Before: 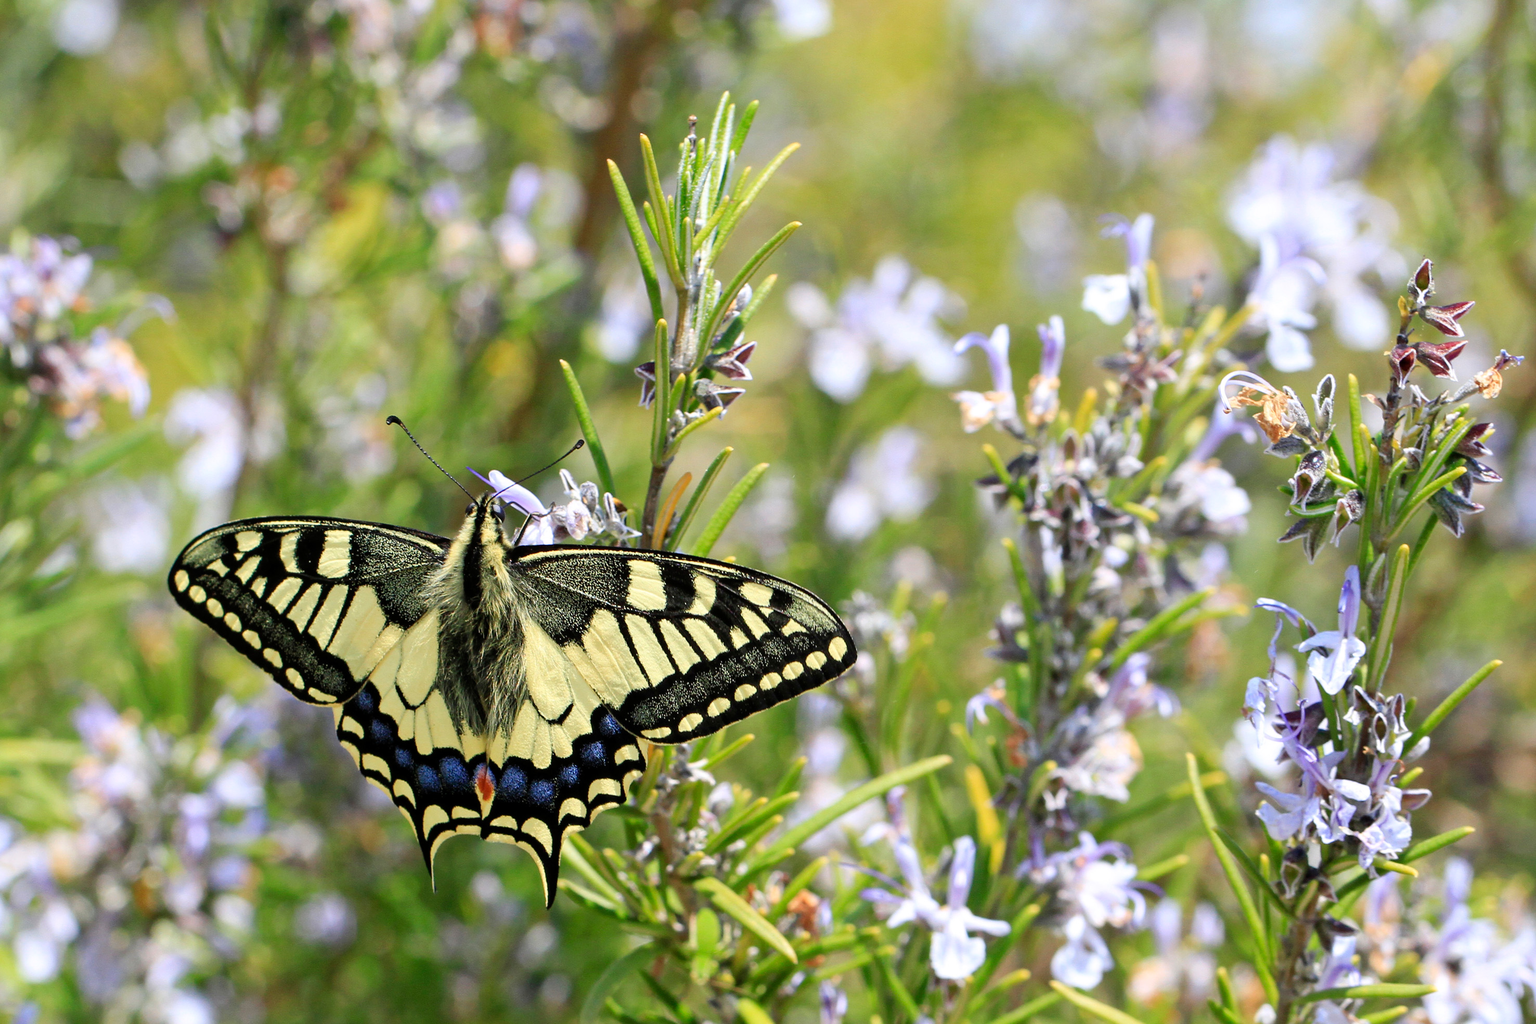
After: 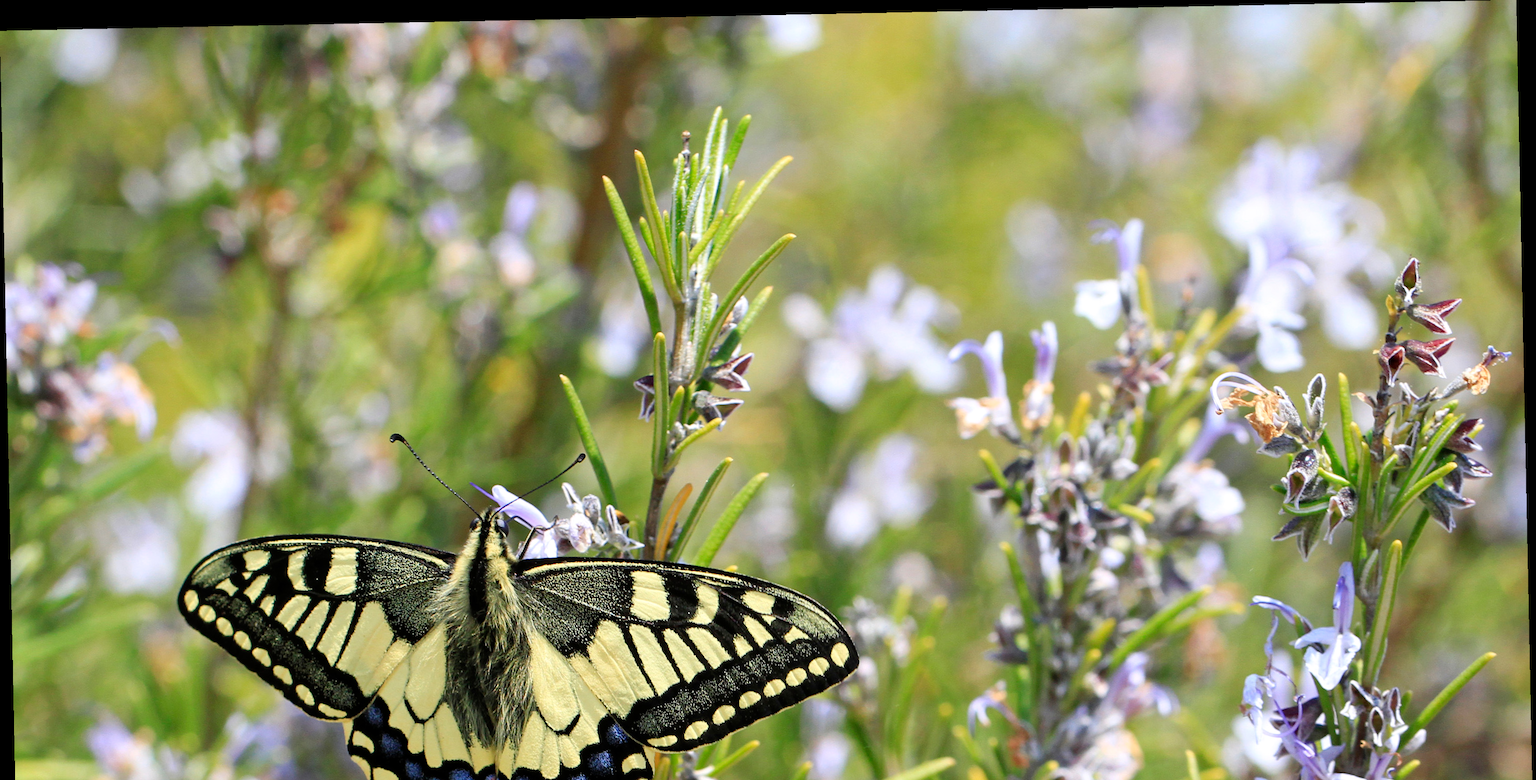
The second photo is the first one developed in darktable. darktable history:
crop: bottom 24.967%
rotate and perspective: rotation -1.17°, automatic cropping off
tone equalizer: on, module defaults
